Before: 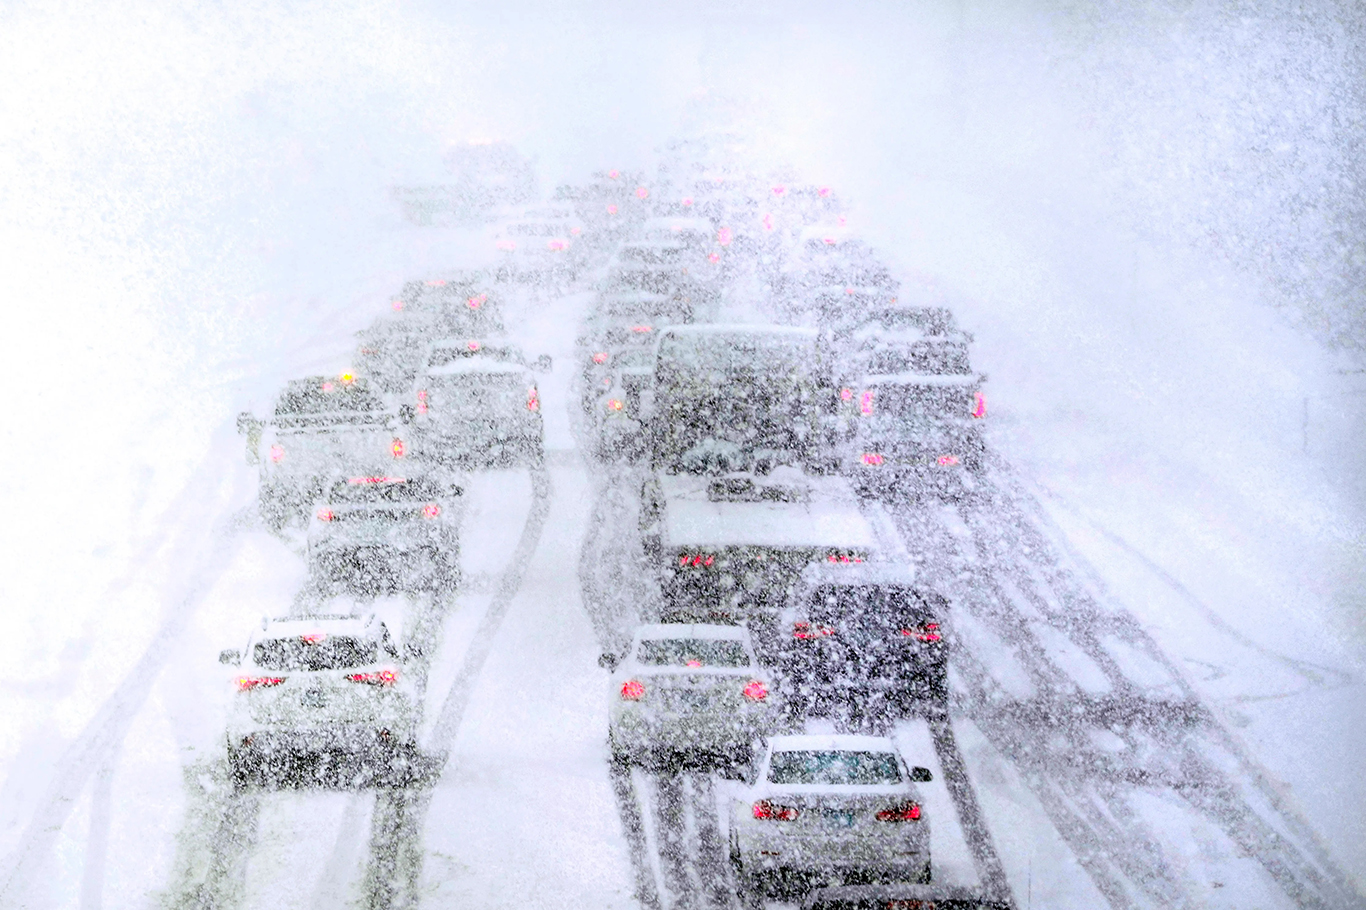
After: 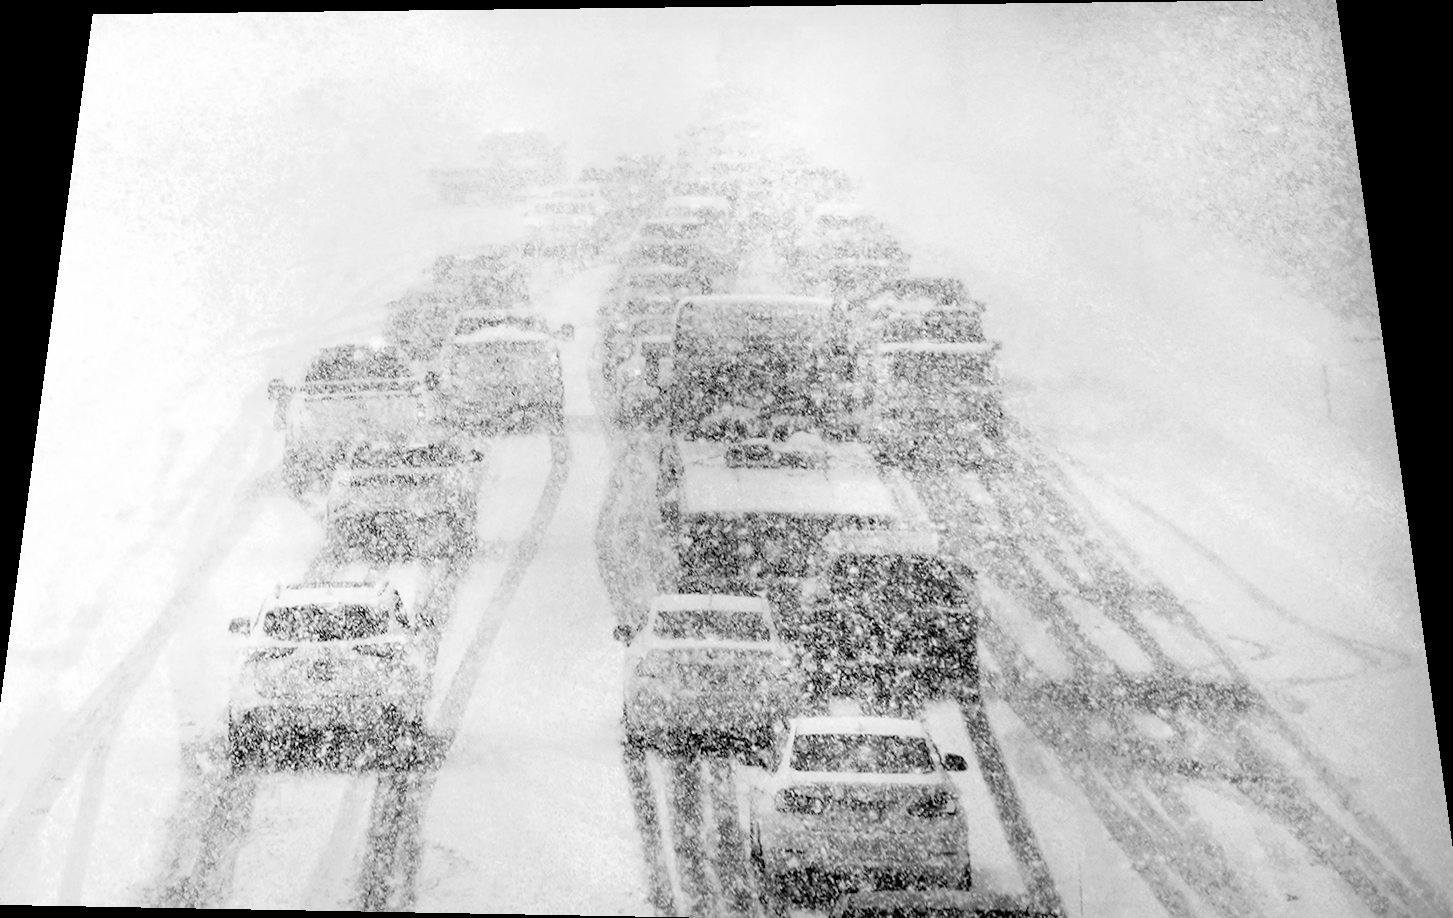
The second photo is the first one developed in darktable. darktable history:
color calibration: output gray [0.714, 0.278, 0, 0], illuminant same as pipeline (D50), adaptation none (bypass)
crop and rotate: left 1.774%, right 0.633%, bottom 1.28%
rotate and perspective: rotation 0.128°, lens shift (vertical) -0.181, lens shift (horizontal) -0.044, shear 0.001, automatic cropping off
